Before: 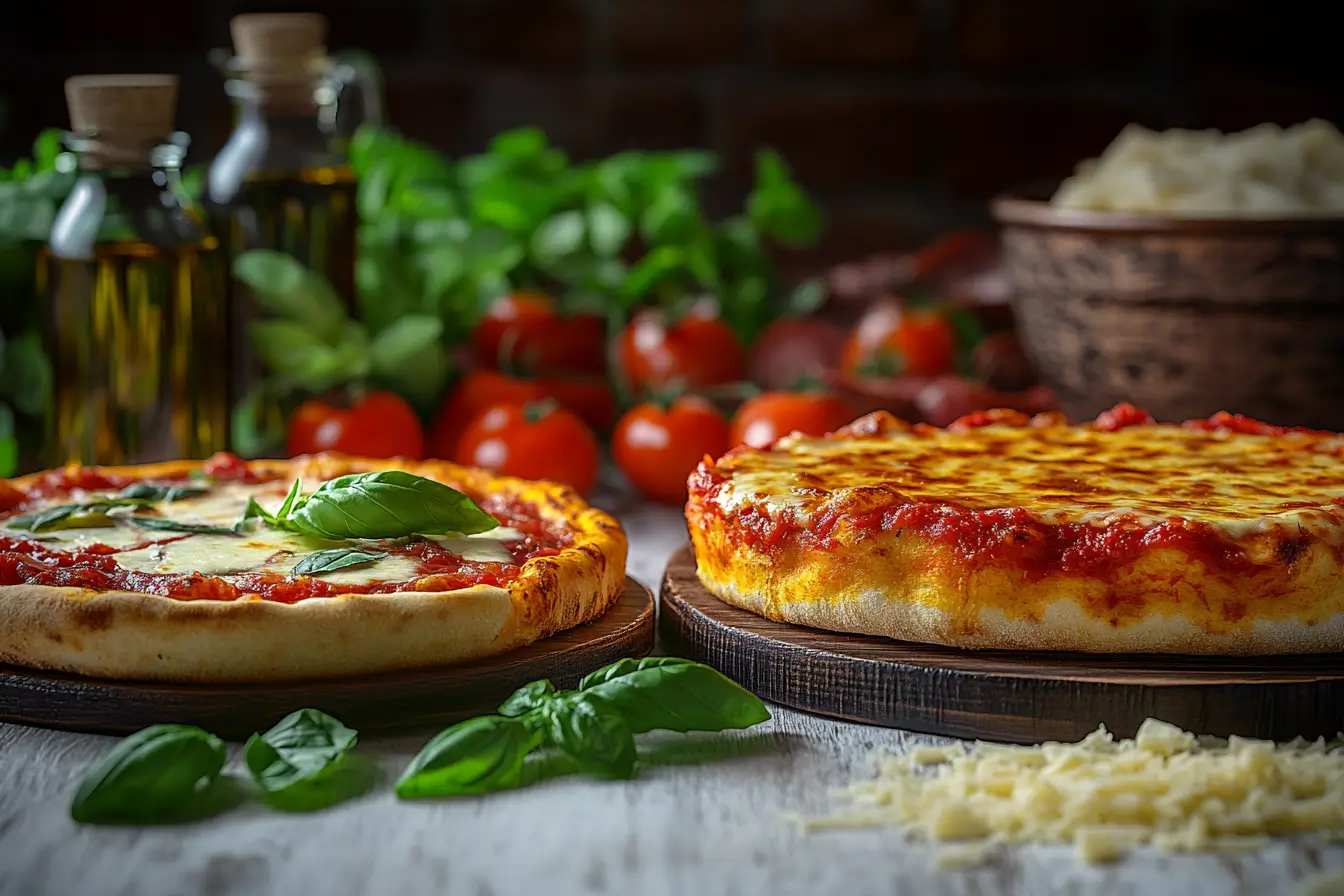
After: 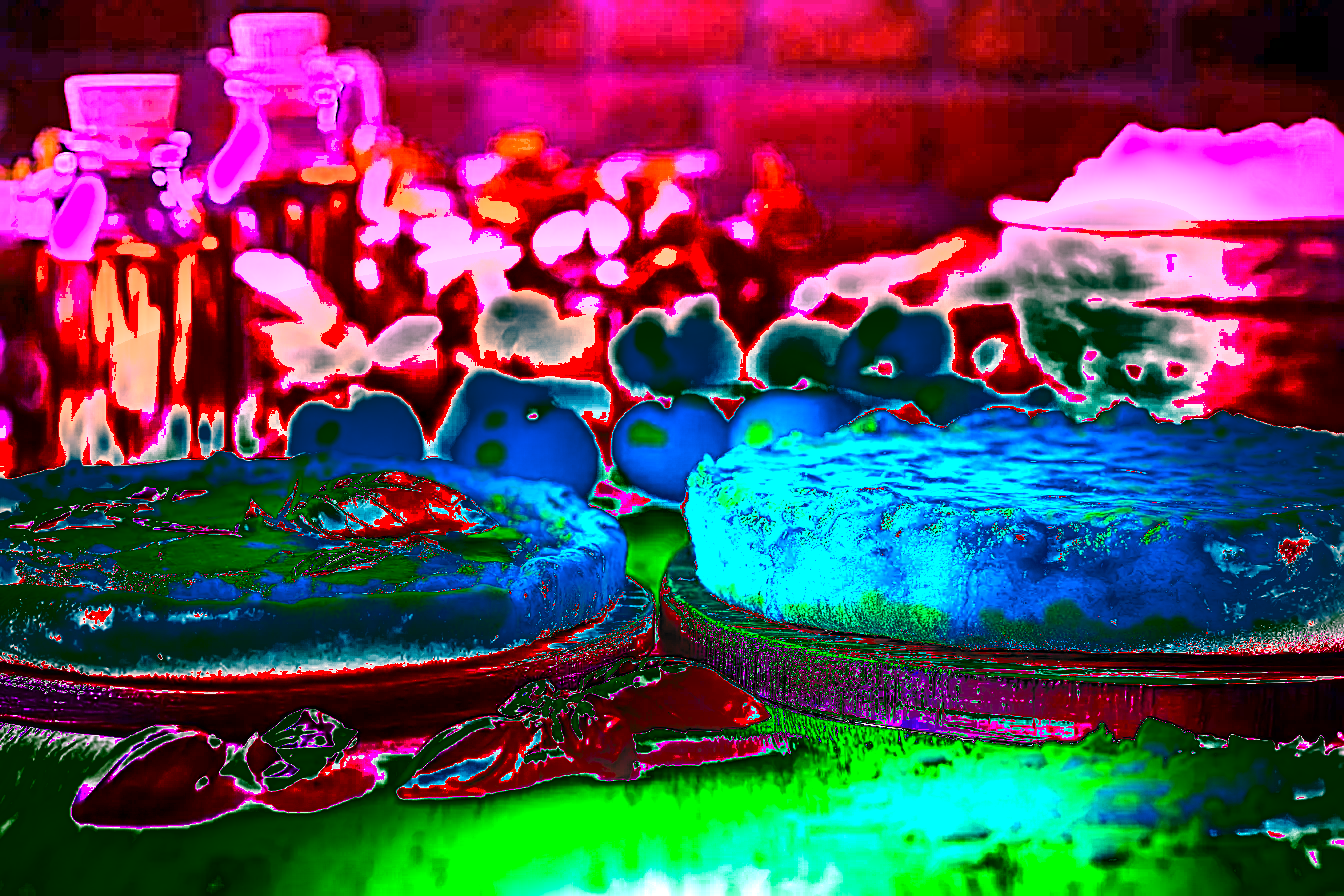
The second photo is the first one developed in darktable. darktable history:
sharpen: radius 4
white balance: red 8, blue 8
shadows and highlights: radius 118.69, shadows 42.21, highlights -61.56, soften with gaussian
